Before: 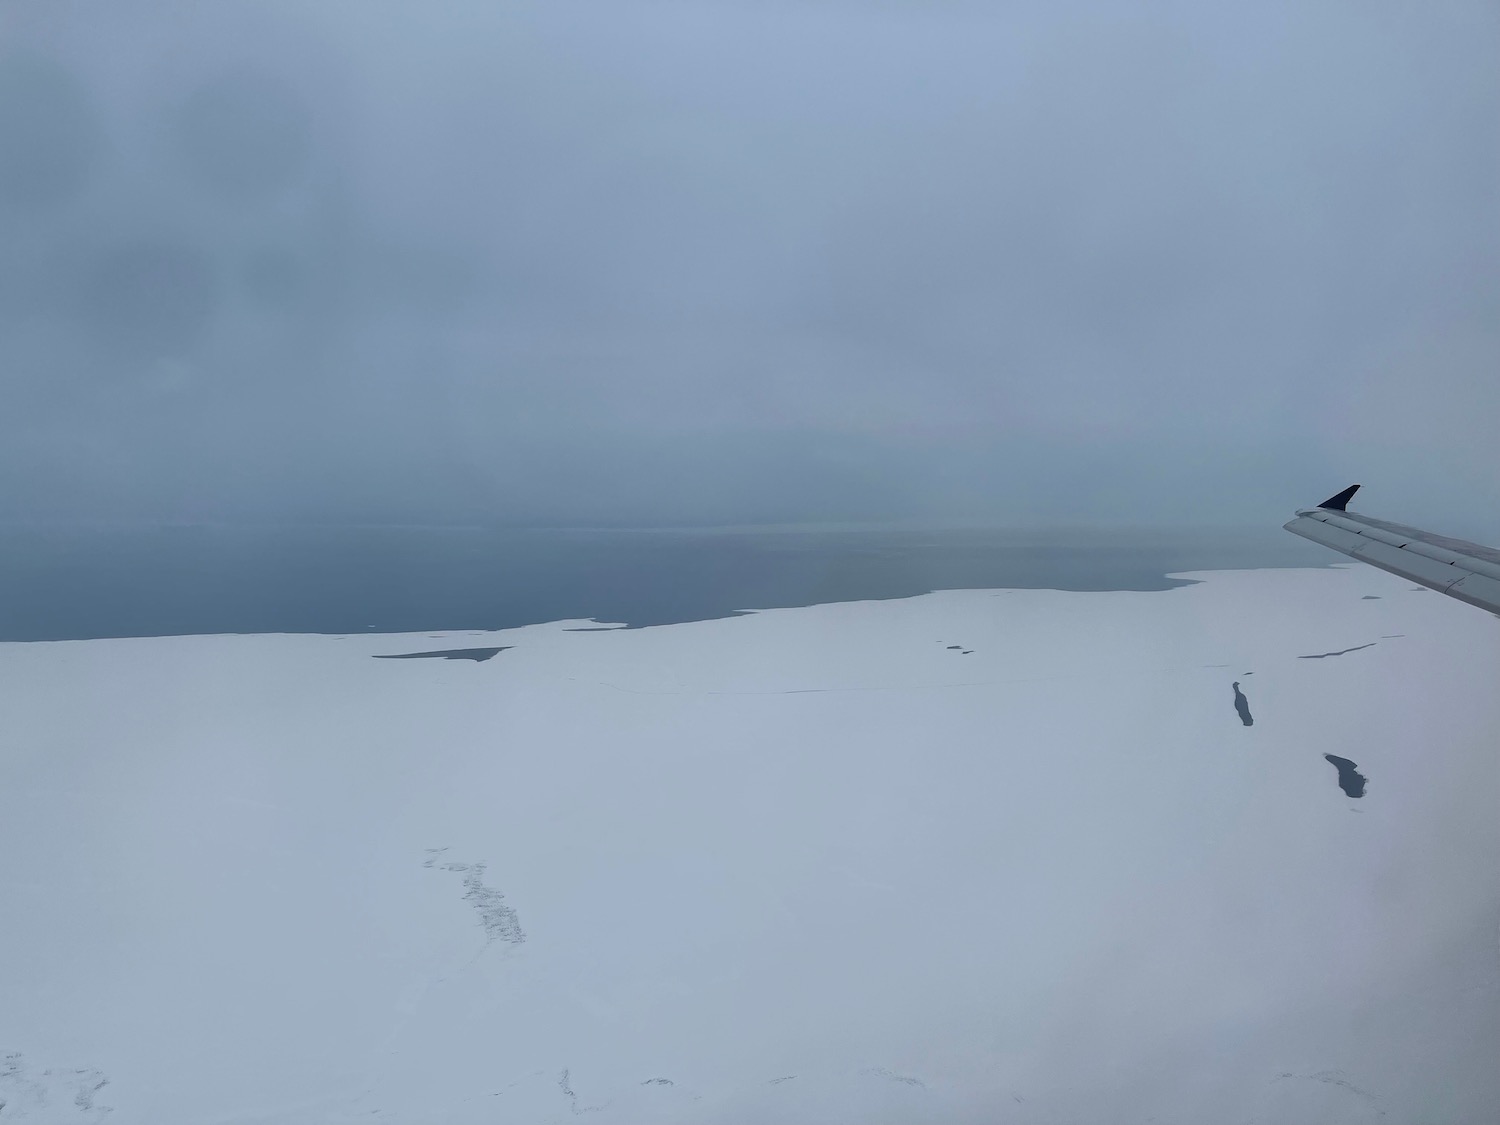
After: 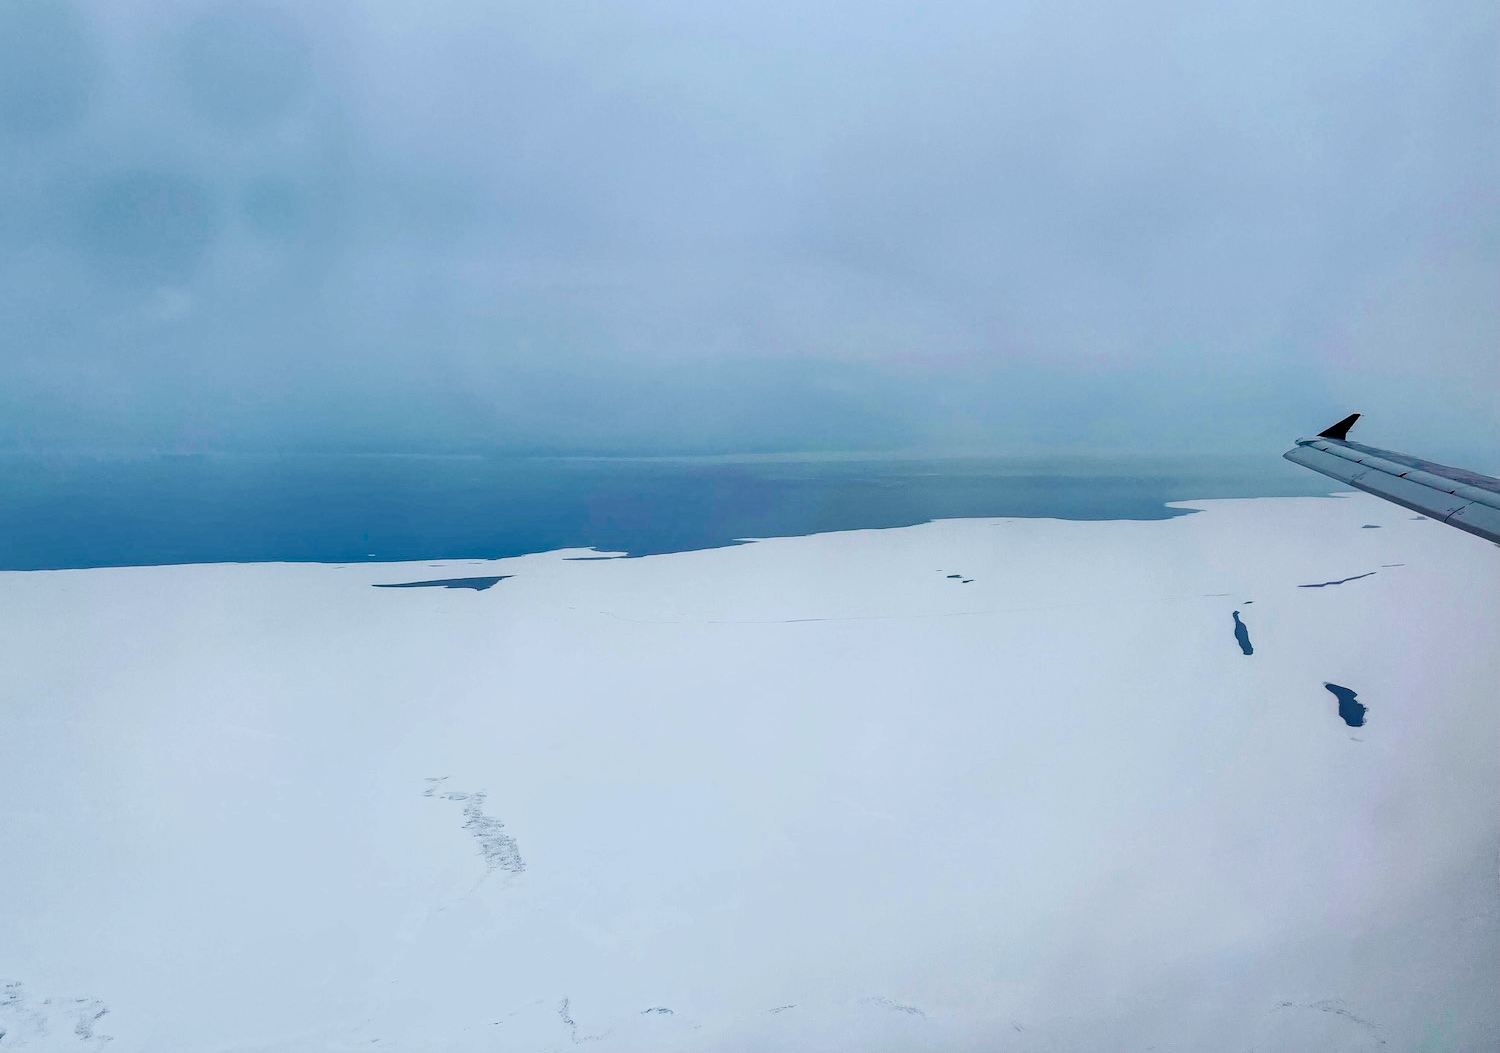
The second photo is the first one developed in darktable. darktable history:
base curve: curves: ch0 [(0, 0) (0.036, 0.025) (0.121, 0.166) (0.206, 0.329) (0.605, 0.79) (1, 1)], preserve colors none
exposure: compensate highlight preservation false
crop and rotate: top 6.382%
haze removal: adaptive false
color balance rgb: shadows lift › hue 85.41°, perceptual saturation grading › global saturation 35.258%, global vibrance 2.313%
local contrast: on, module defaults
